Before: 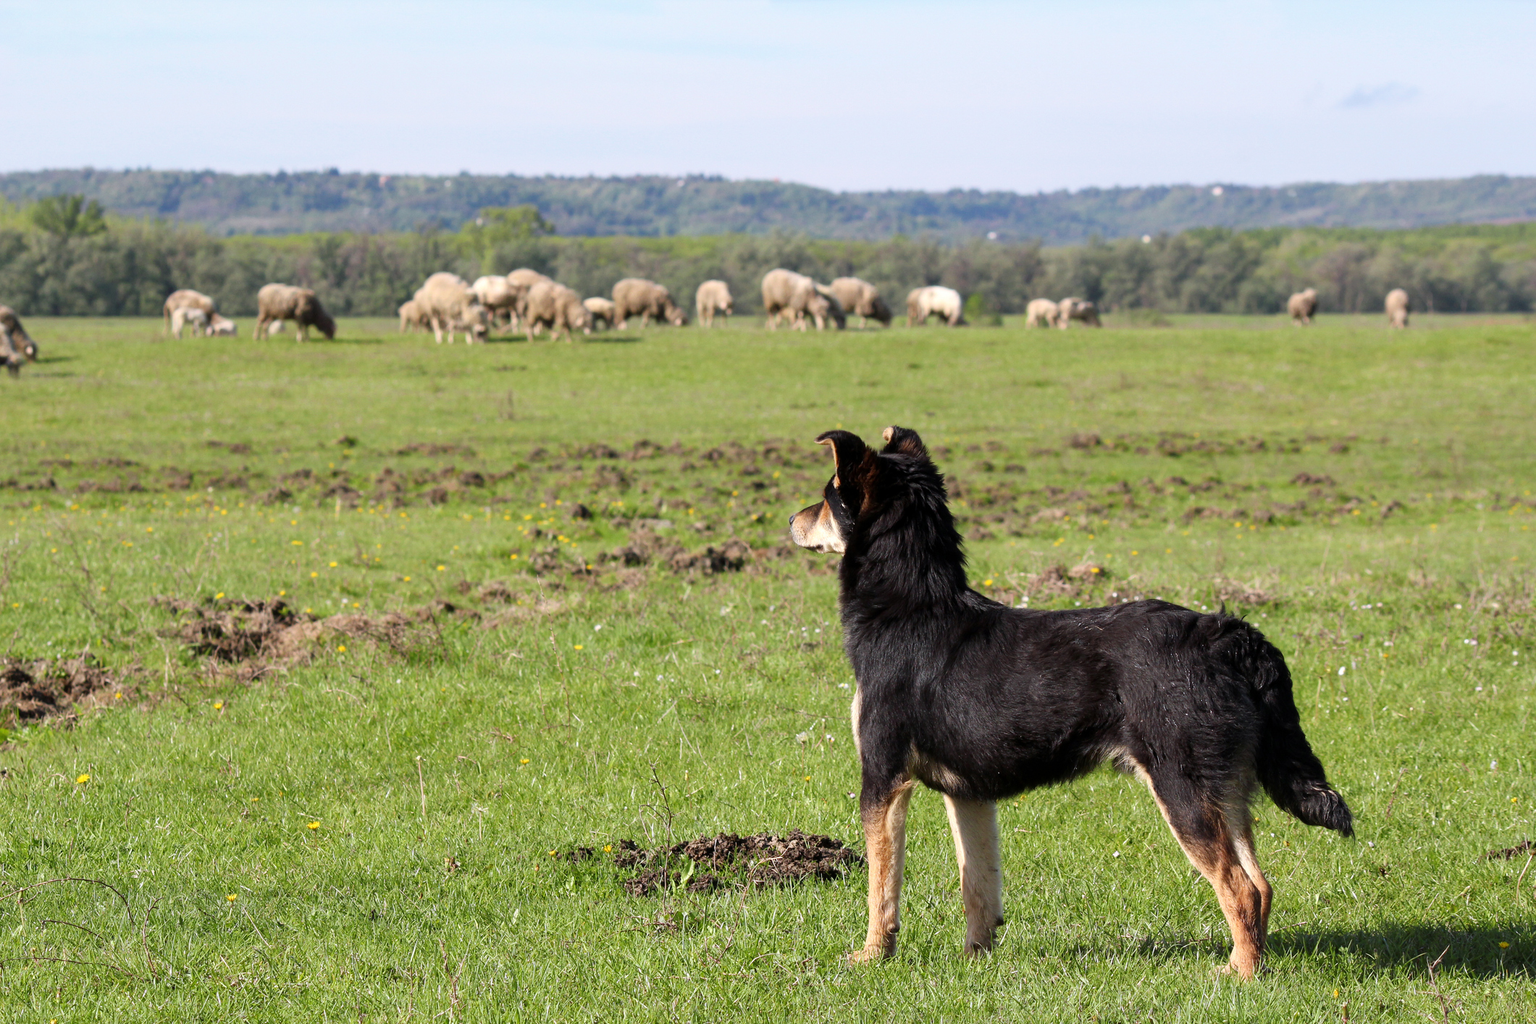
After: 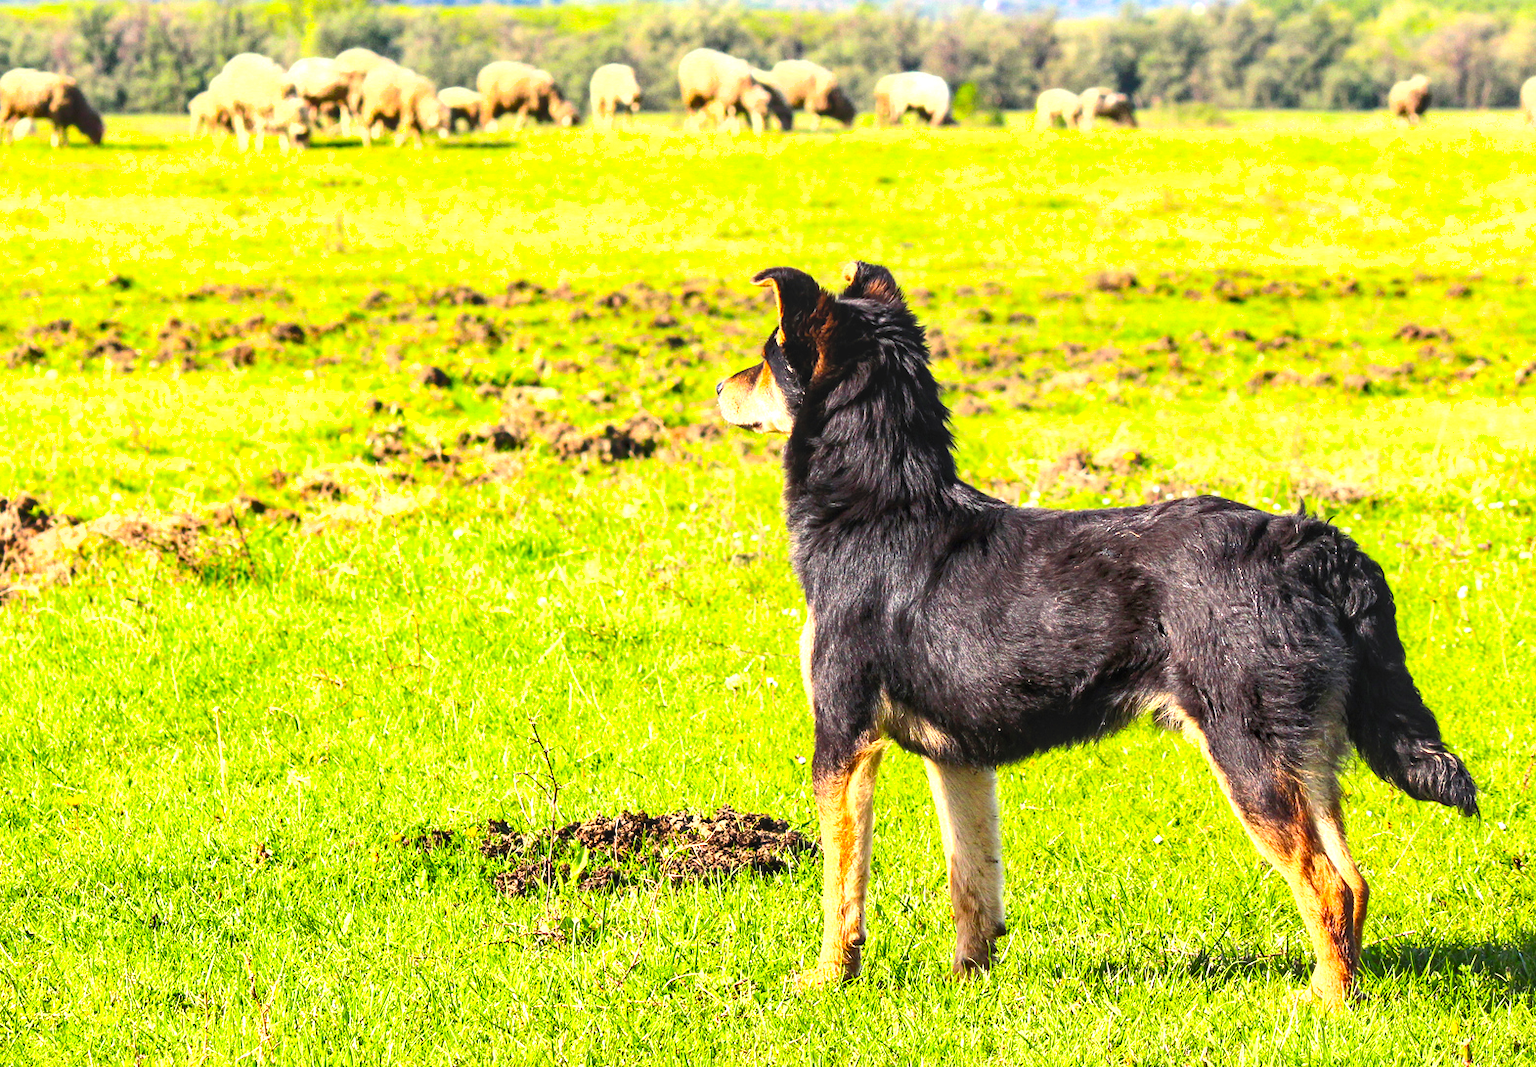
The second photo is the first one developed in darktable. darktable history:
color balance rgb: highlights gain › chroma 2.984%, highlights gain › hue 76.17°, perceptual saturation grading › global saturation 25.042%, perceptual brilliance grading › global brilliance 12.103%
crop: left 16.866%, top 22.745%, right 9.065%
tone equalizer: -8 EV -0.566 EV, edges refinement/feathering 500, mask exposure compensation -1.57 EV, preserve details no
shadows and highlights: shadows 48.8, highlights -40.72, soften with gaussian
exposure: black level correction 0, exposure 1.001 EV, compensate highlight preservation false
local contrast: on, module defaults
contrast brightness saturation: contrast 0.196, brightness 0.163, saturation 0.215
